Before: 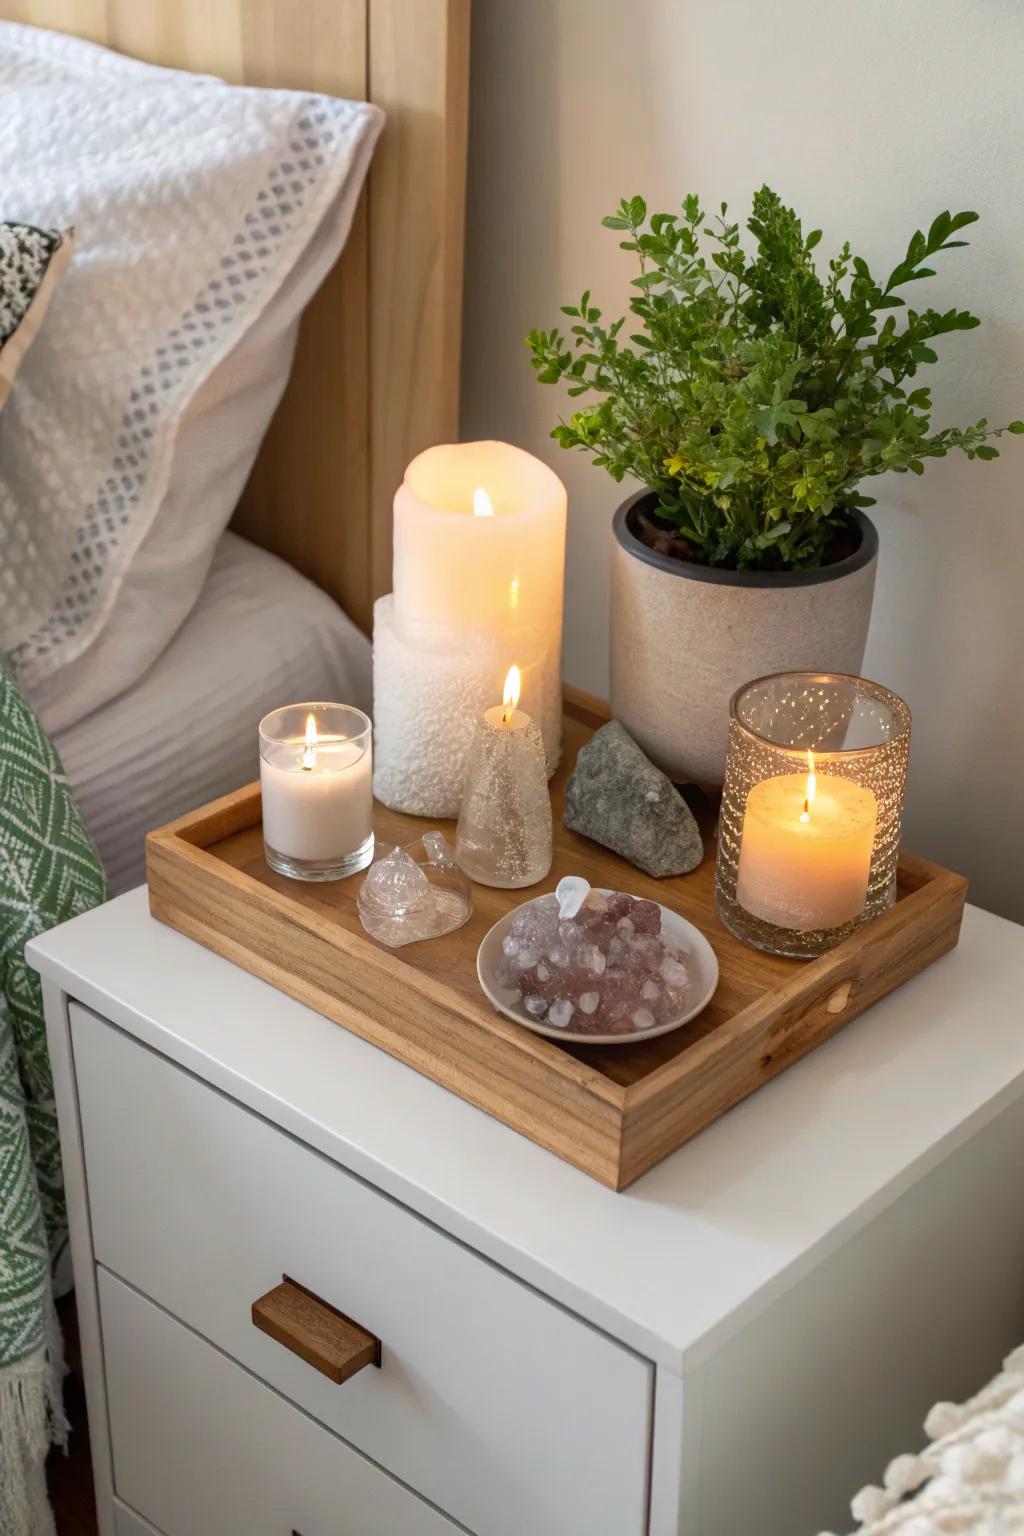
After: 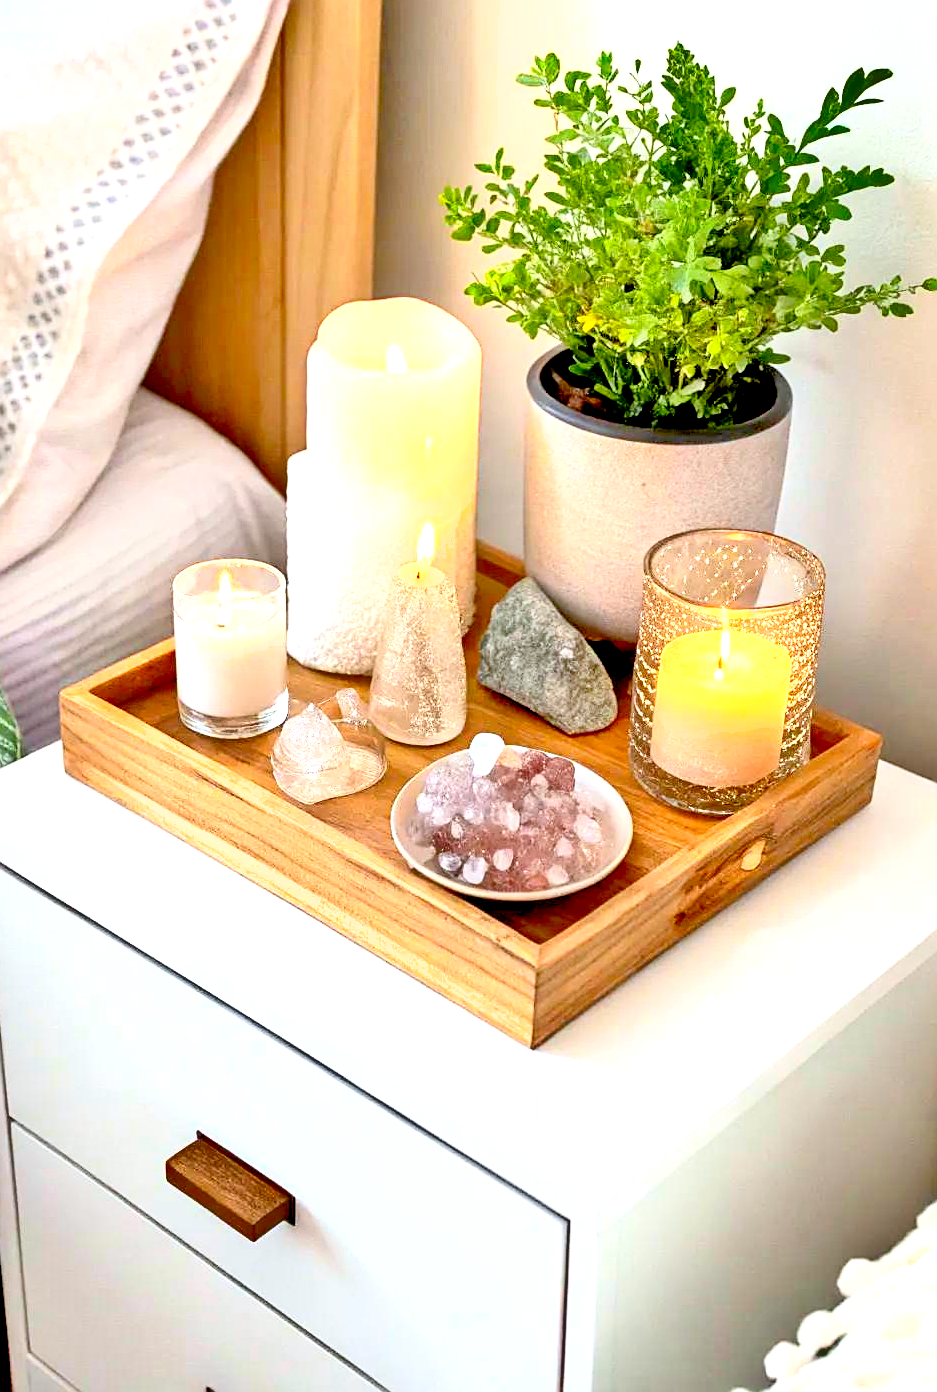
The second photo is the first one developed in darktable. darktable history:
contrast brightness saturation: contrast 0.203, brightness 0.169, saturation 0.221
exposure: black level correction 0.009, exposure 1.431 EV, compensate exposure bias true, compensate highlight preservation false
crop and rotate: left 8.428%, top 9.327%
sharpen: on, module defaults
shadows and highlights: shadows 48.93, highlights -41.64, soften with gaussian
color calibration: gray › normalize channels true, x 0.356, y 0.368, temperature 4690.48 K, gamut compression 0.013
tone equalizer: -7 EV 0.159 EV, -6 EV 0.568 EV, -5 EV 1.18 EV, -4 EV 1.36 EV, -3 EV 1.13 EV, -2 EV 0.6 EV, -1 EV 0.147 EV, mask exposure compensation -0.485 EV
